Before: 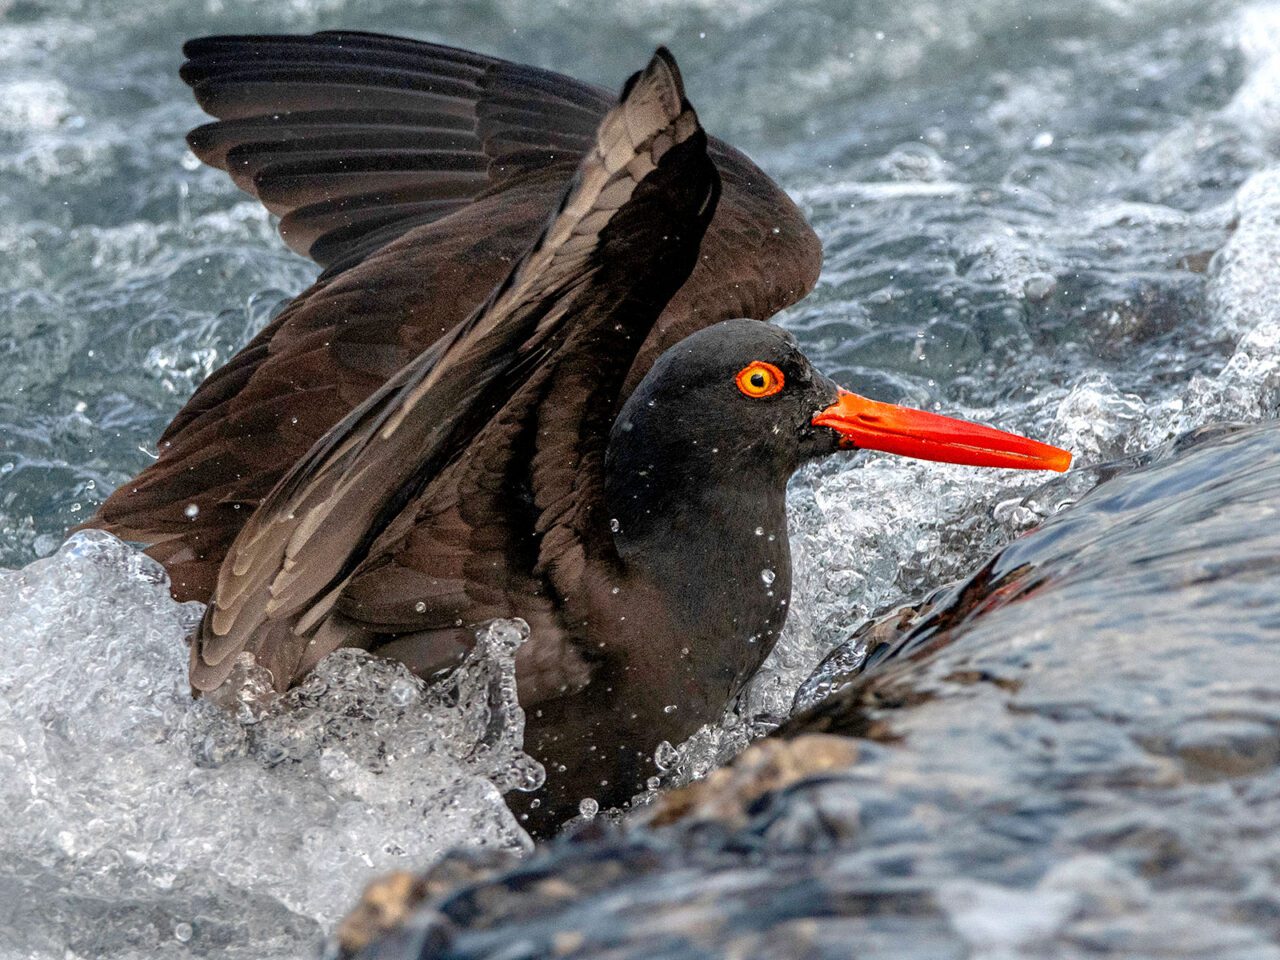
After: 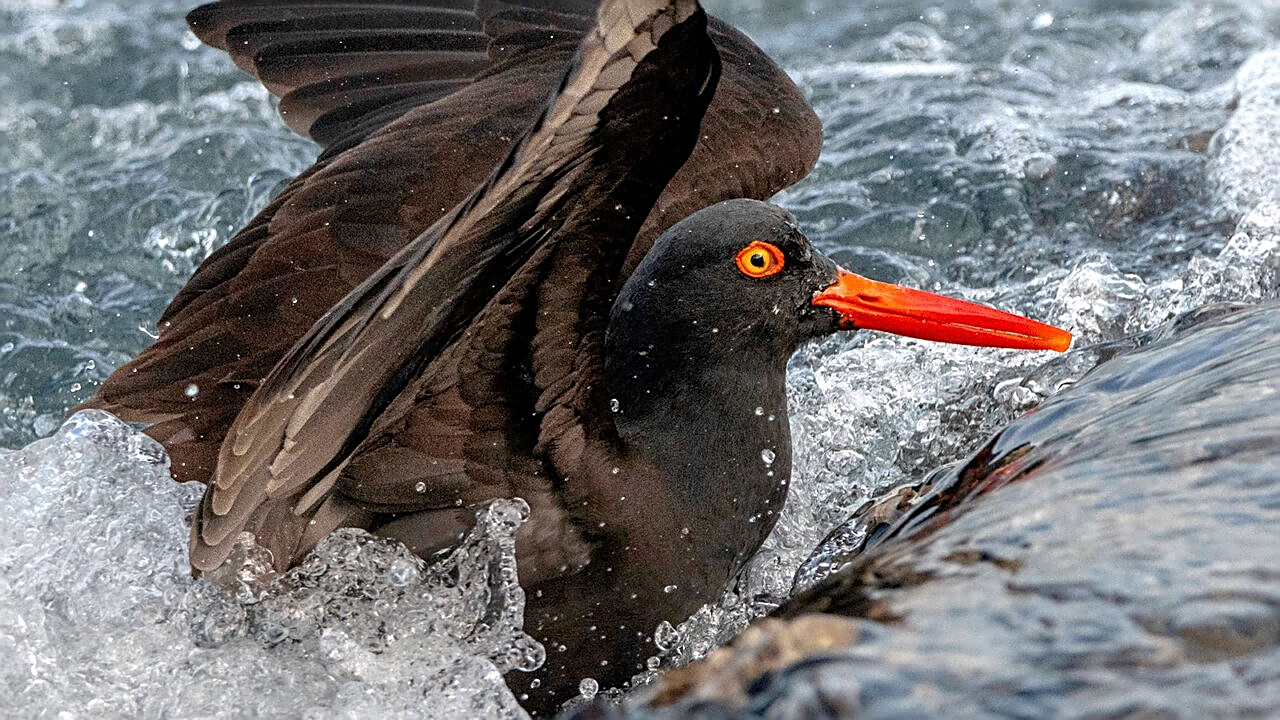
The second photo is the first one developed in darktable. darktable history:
crop and rotate: top 12.5%, bottom 12.5%
sharpen: on, module defaults
